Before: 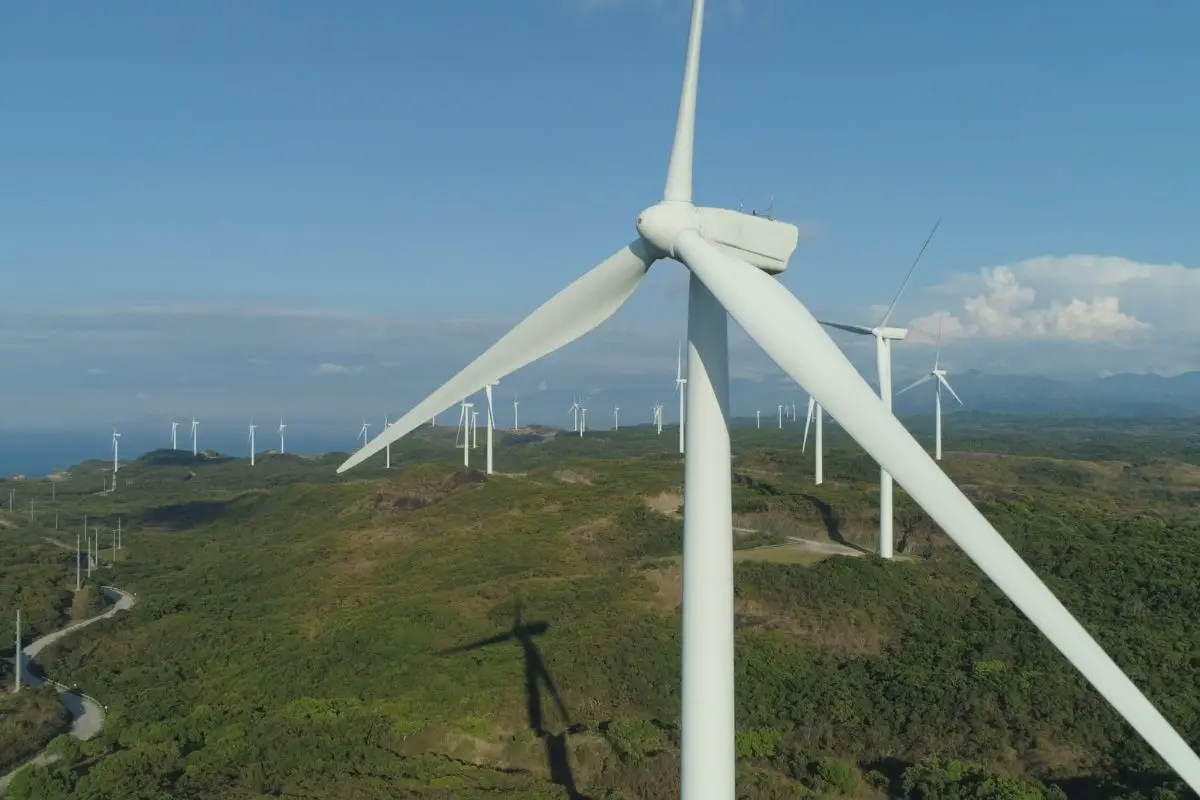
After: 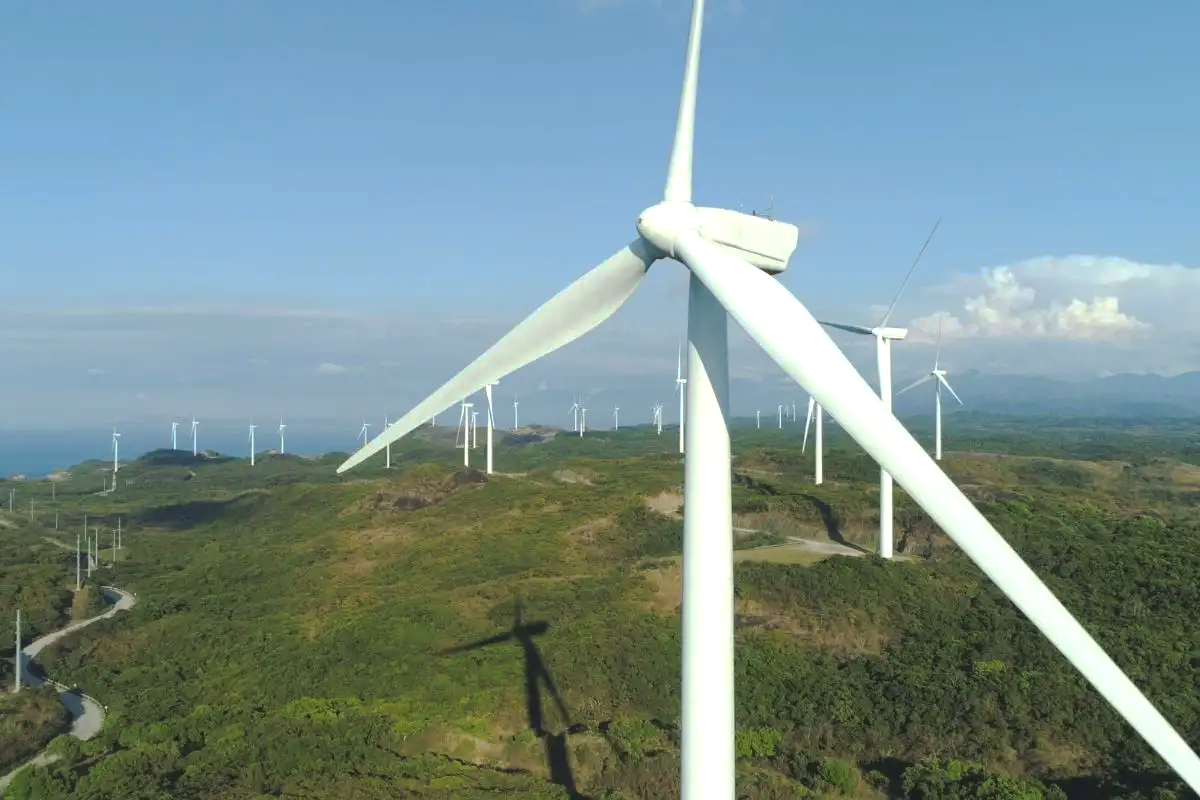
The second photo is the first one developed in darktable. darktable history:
tone curve: curves: ch0 [(0, 0) (0.003, 0.01) (0.011, 0.014) (0.025, 0.029) (0.044, 0.051) (0.069, 0.072) (0.1, 0.097) (0.136, 0.123) (0.177, 0.16) (0.224, 0.2) (0.277, 0.248) (0.335, 0.305) (0.399, 0.37) (0.468, 0.454) (0.543, 0.534) (0.623, 0.609) (0.709, 0.681) (0.801, 0.752) (0.898, 0.841) (1, 1)], preserve colors none
exposure: black level correction 0, exposure 0.7 EV, compensate exposure bias true, compensate highlight preservation false
